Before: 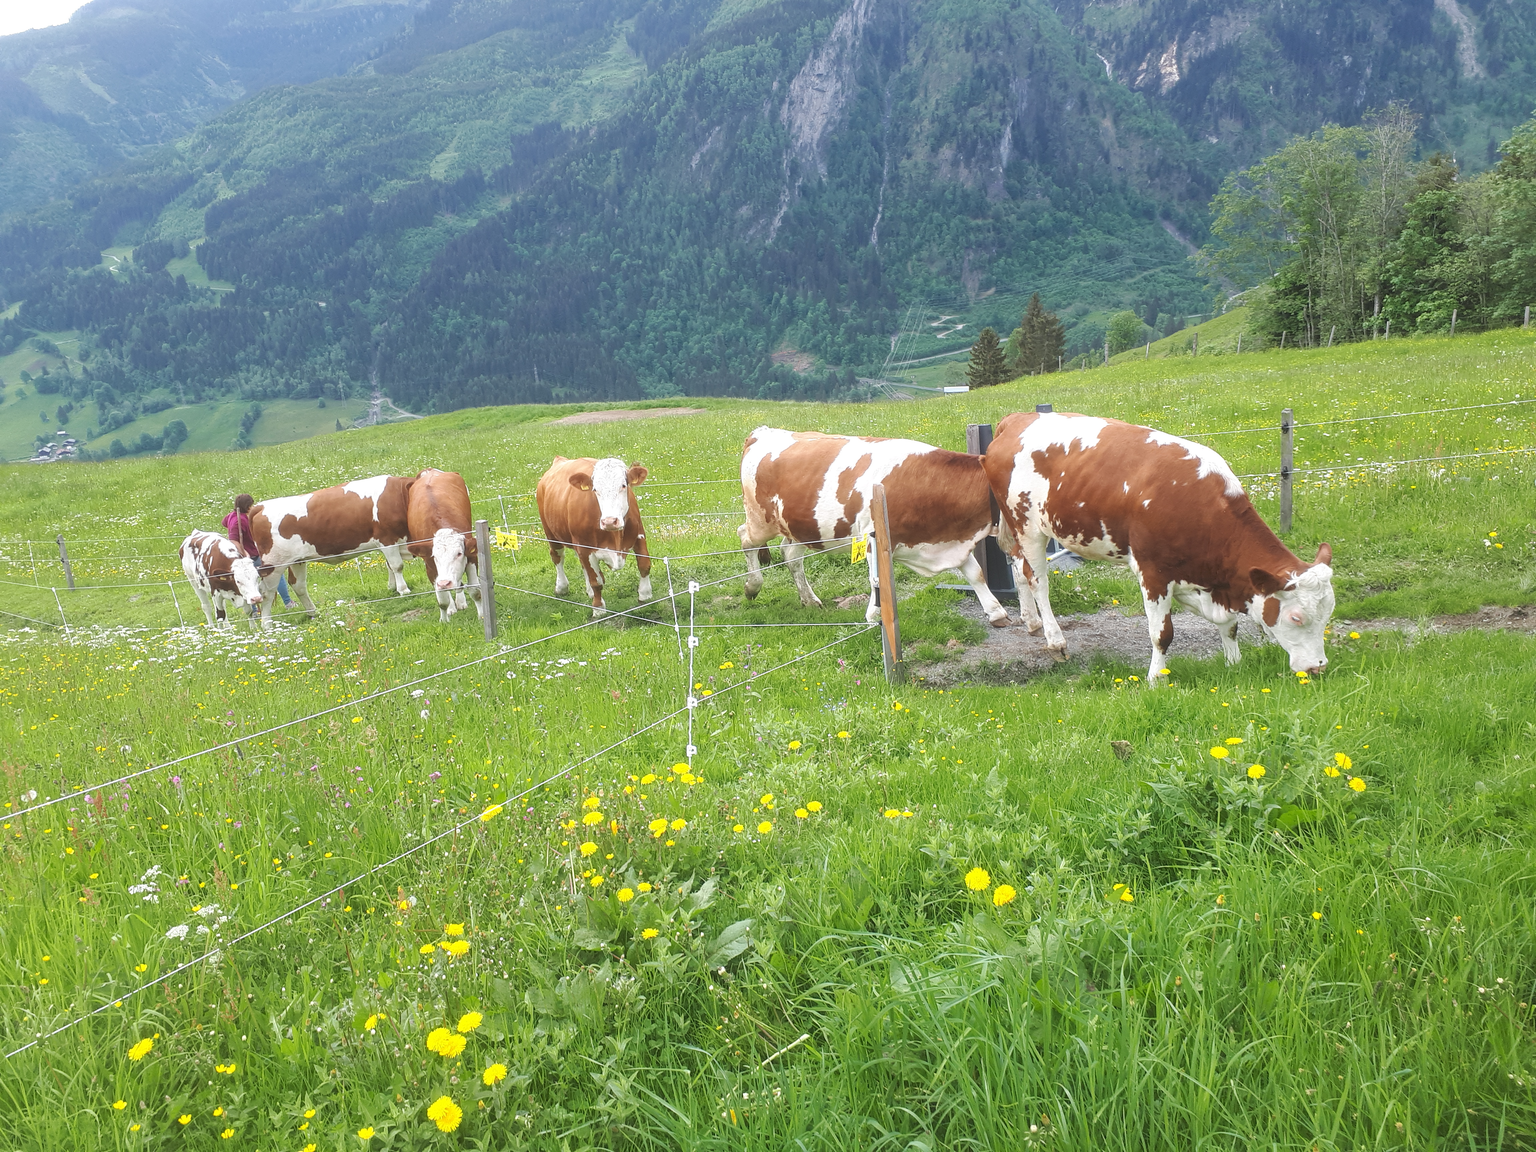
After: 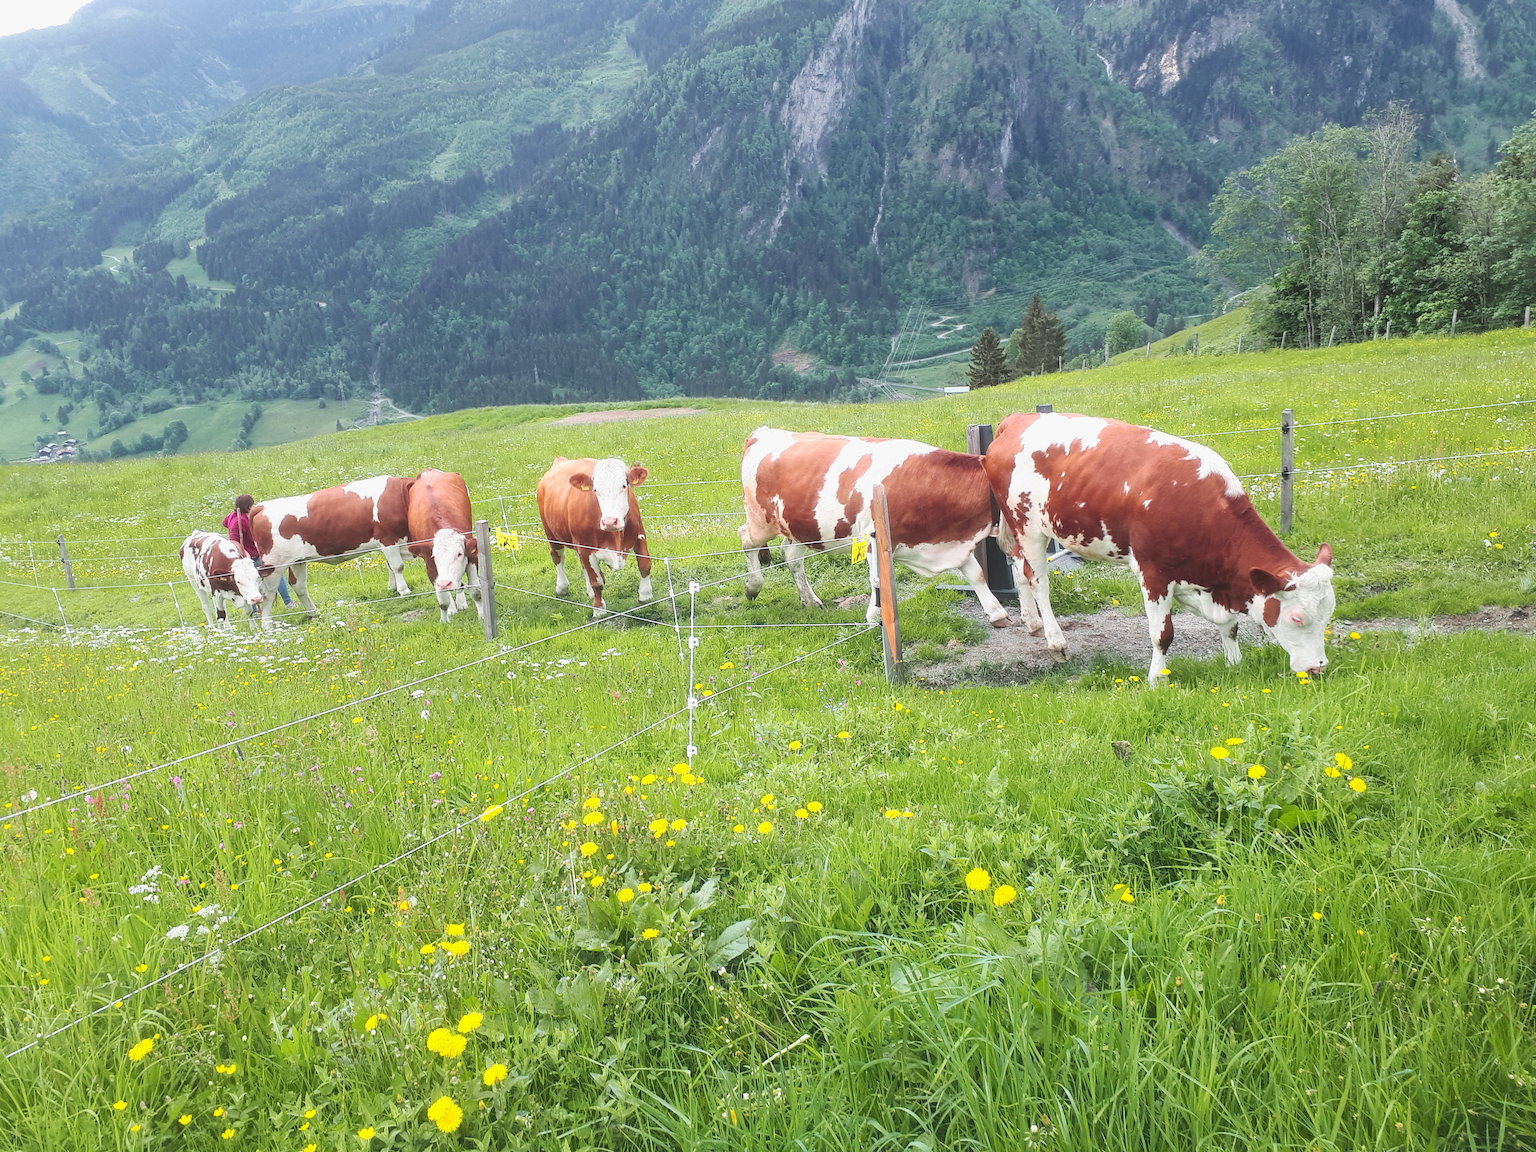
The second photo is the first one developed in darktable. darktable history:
tone curve: curves: ch0 [(0, 0.023) (0.217, 0.19) (0.754, 0.801) (1, 0.977)]; ch1 [(0, 0) (0.392, 0.398) (0.5, 0.5) (0.521, 0.529) (0.56, 0.592) (1, 1)]; ch2 [(0, 0) (0.5, 0.5) (0.579, 0.561) (0.65, 0.657) (1, 1)], color space Lab, independent channels, preserve colors none
